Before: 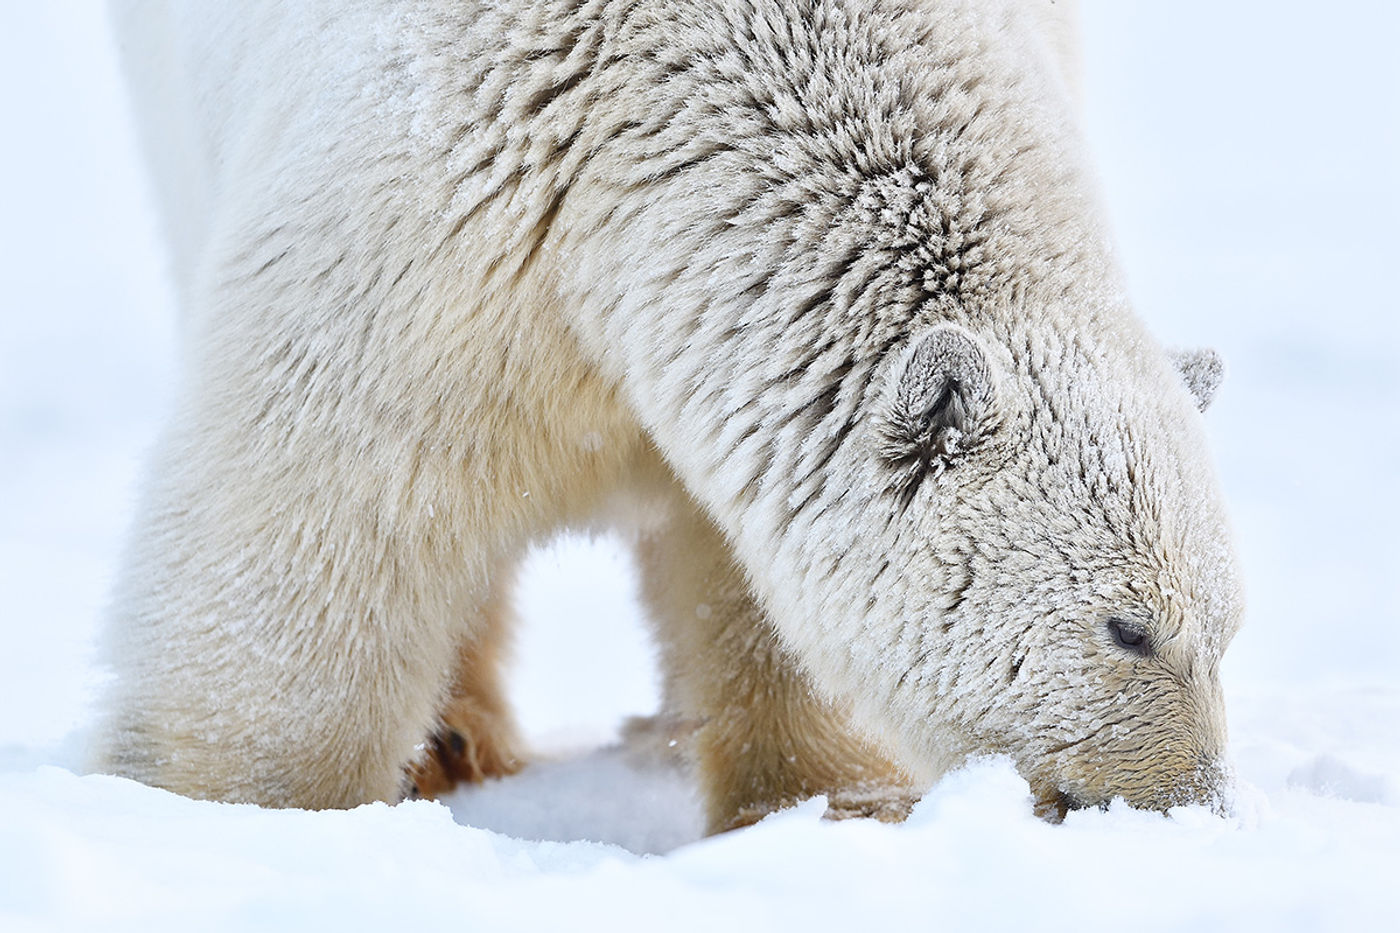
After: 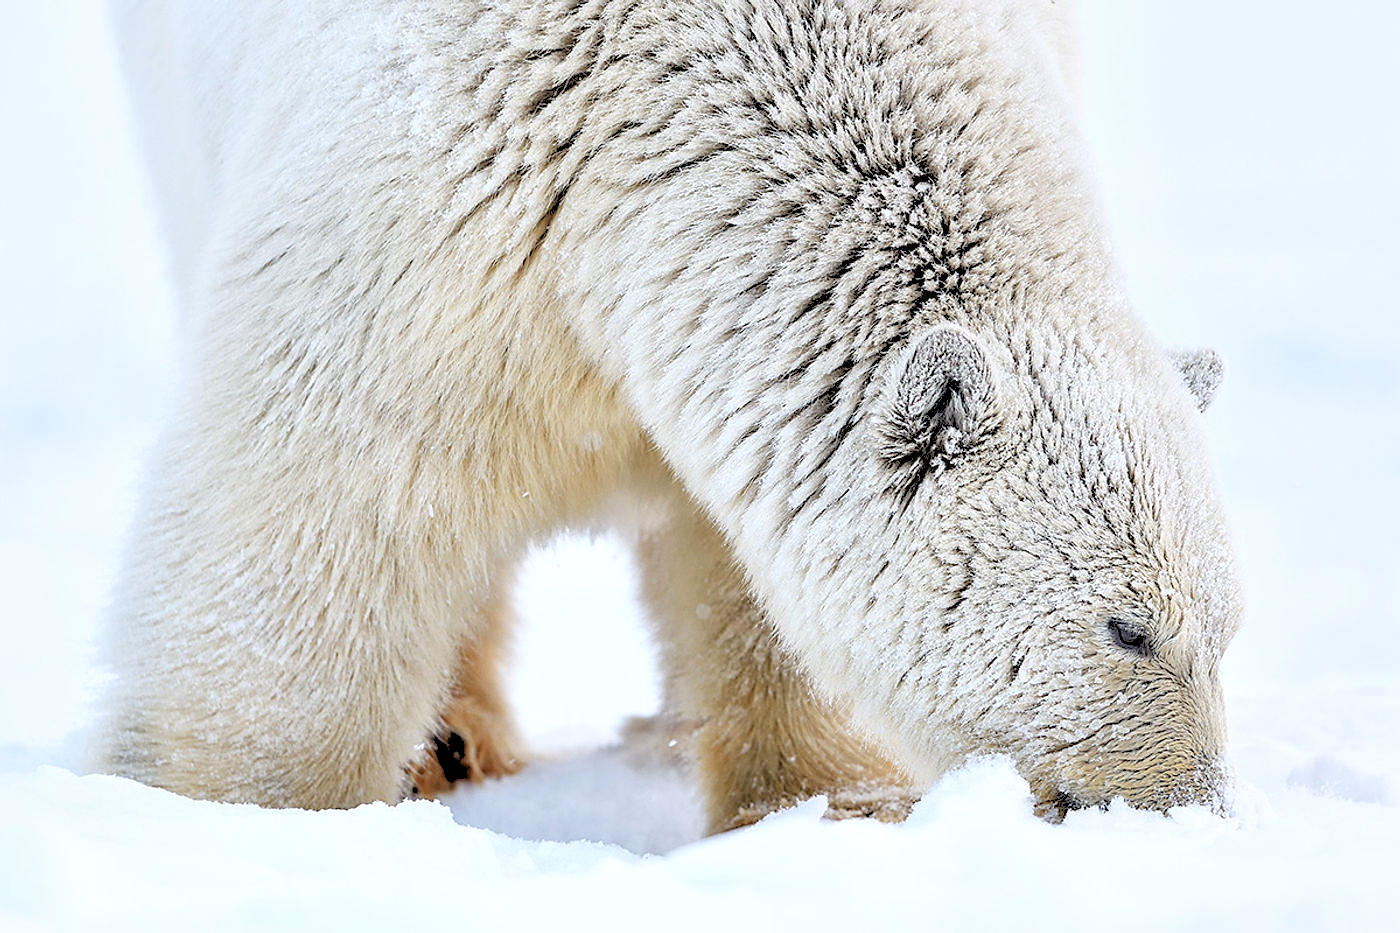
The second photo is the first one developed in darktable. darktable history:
sharpen: radius 1.864, amount 0.398, threshold 1.271
rgb levels: levels [[0.027, 0.429, 0.996], [0, 0.5, 1], [0, 0.5, 1]]
local contrast: detail 130%
